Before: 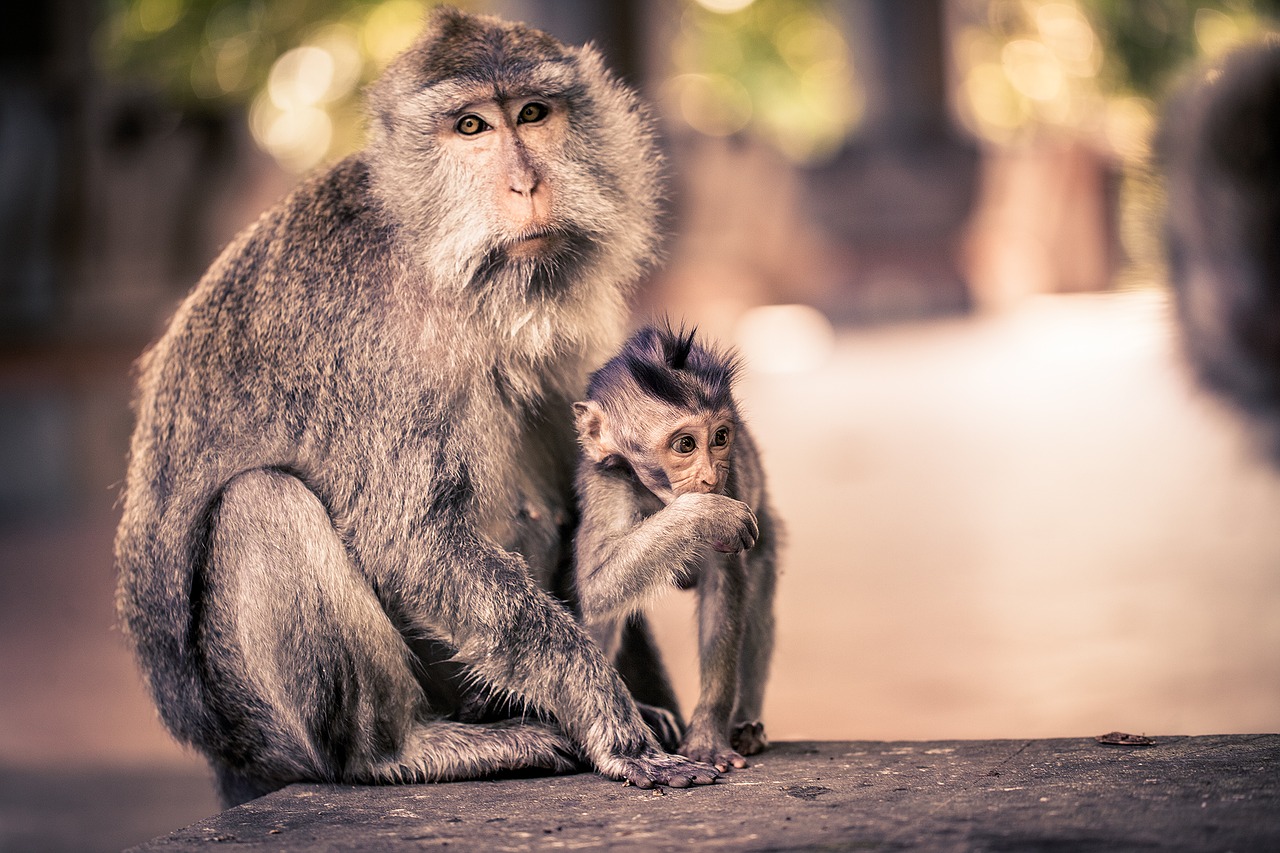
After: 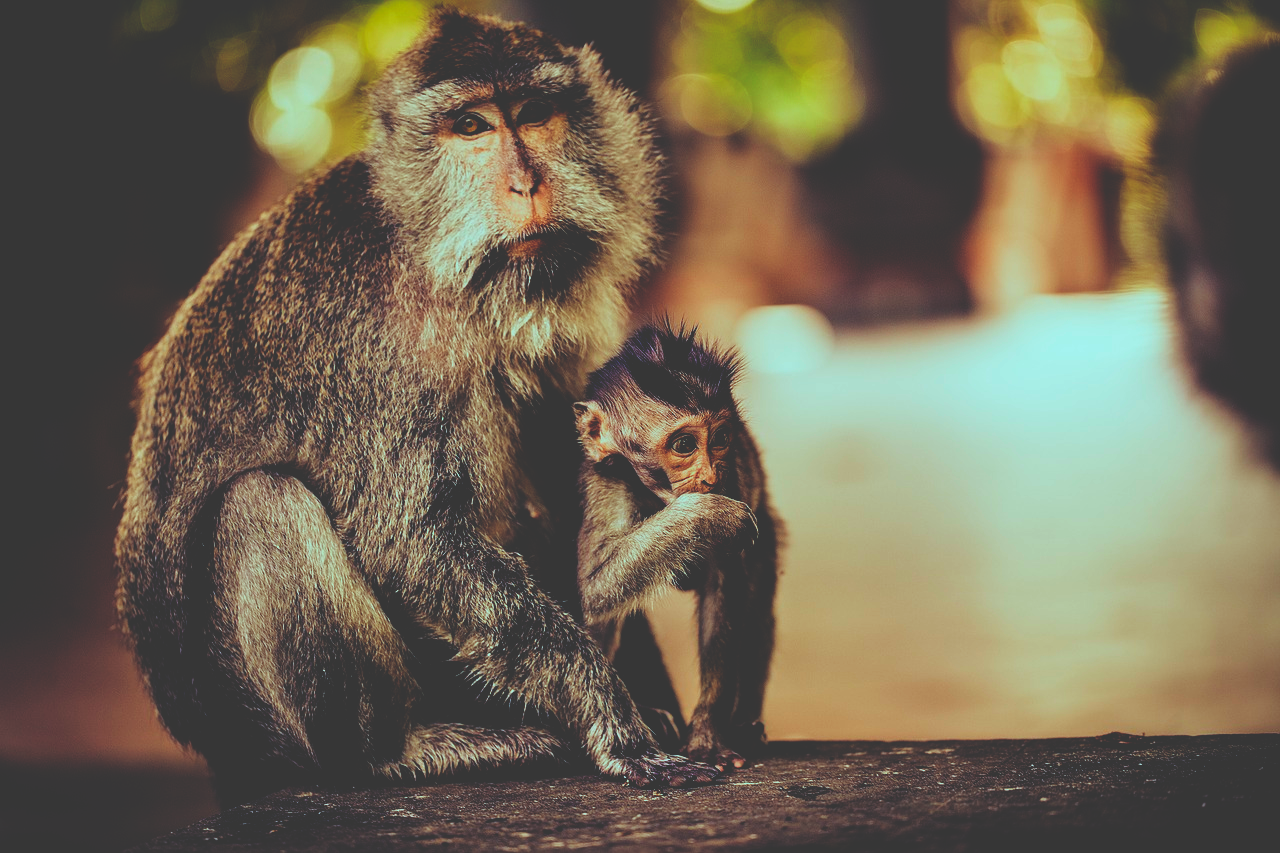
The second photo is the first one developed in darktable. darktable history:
exposure: black level correction 0.009, exposure -0.657 EV, compensate highlight preservation false
color balance rgb: highlights gain › chroma 4.018%, highlights gain › hue 199.79°, perceptual saturation grading › global saturation 19.965%, perceptual brilliance grading › mid-tones 10.278%, perceptual brilliance grading › shadows 15.604%
base curve: curves: ch0 [(0, 0.036) (0.083, 0.04) (0.804, 1)], preserve colors none
